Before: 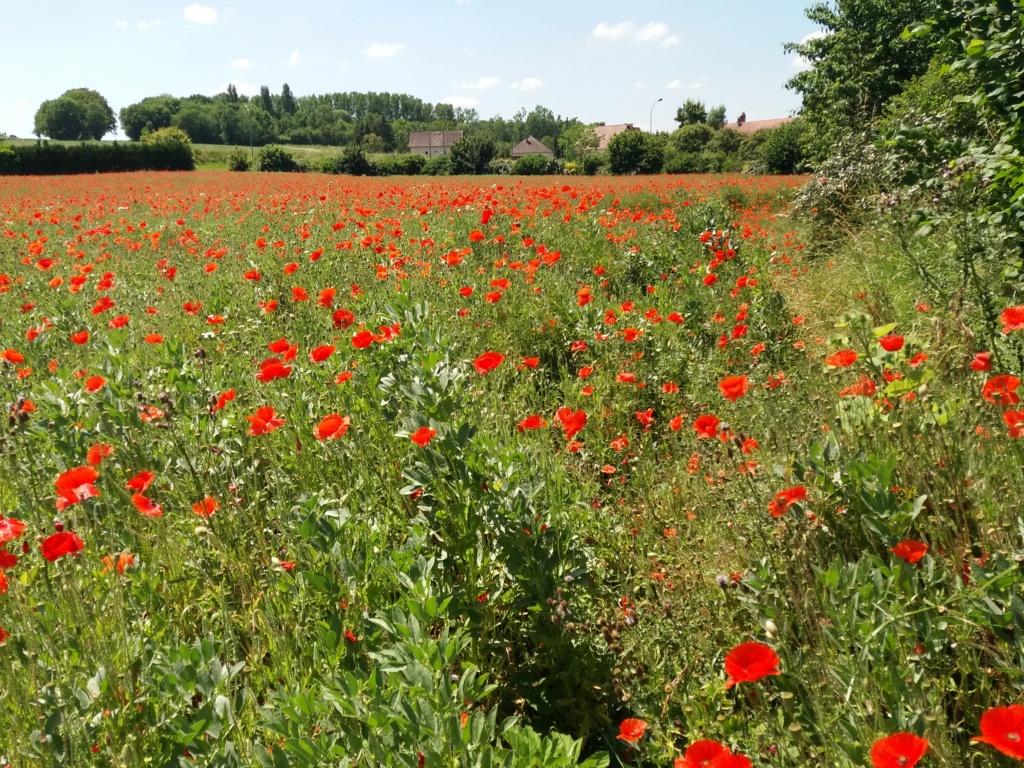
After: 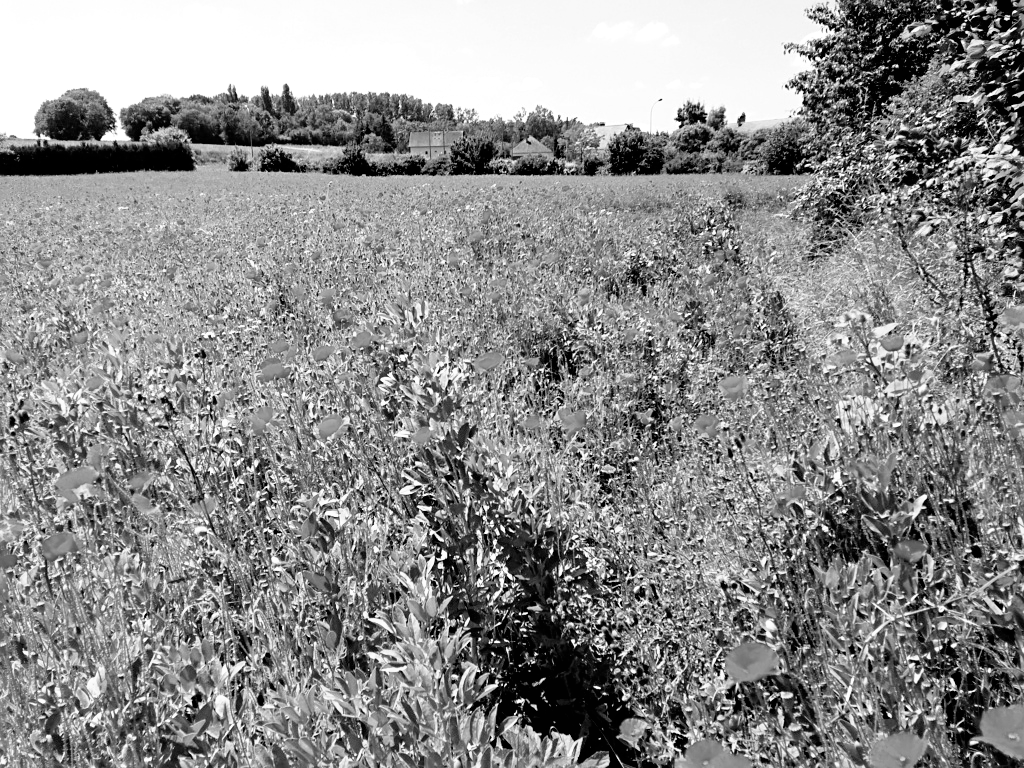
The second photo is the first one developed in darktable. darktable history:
exposure: black level correction 0, exposure 0.5 EV, compensate highlight preservation false
sharpen: radius 2.529, amount 0.323
monochrome: on, module defaults
color calibration: illuminant as shot in camera, x 0.358, y 0.373, temperature 4628.91 K
filmic rgb: black relative exposure -3.72 EV, white relative exposure 2.77 EV, dynamic range scaling -5.32%, hardness 3.03
